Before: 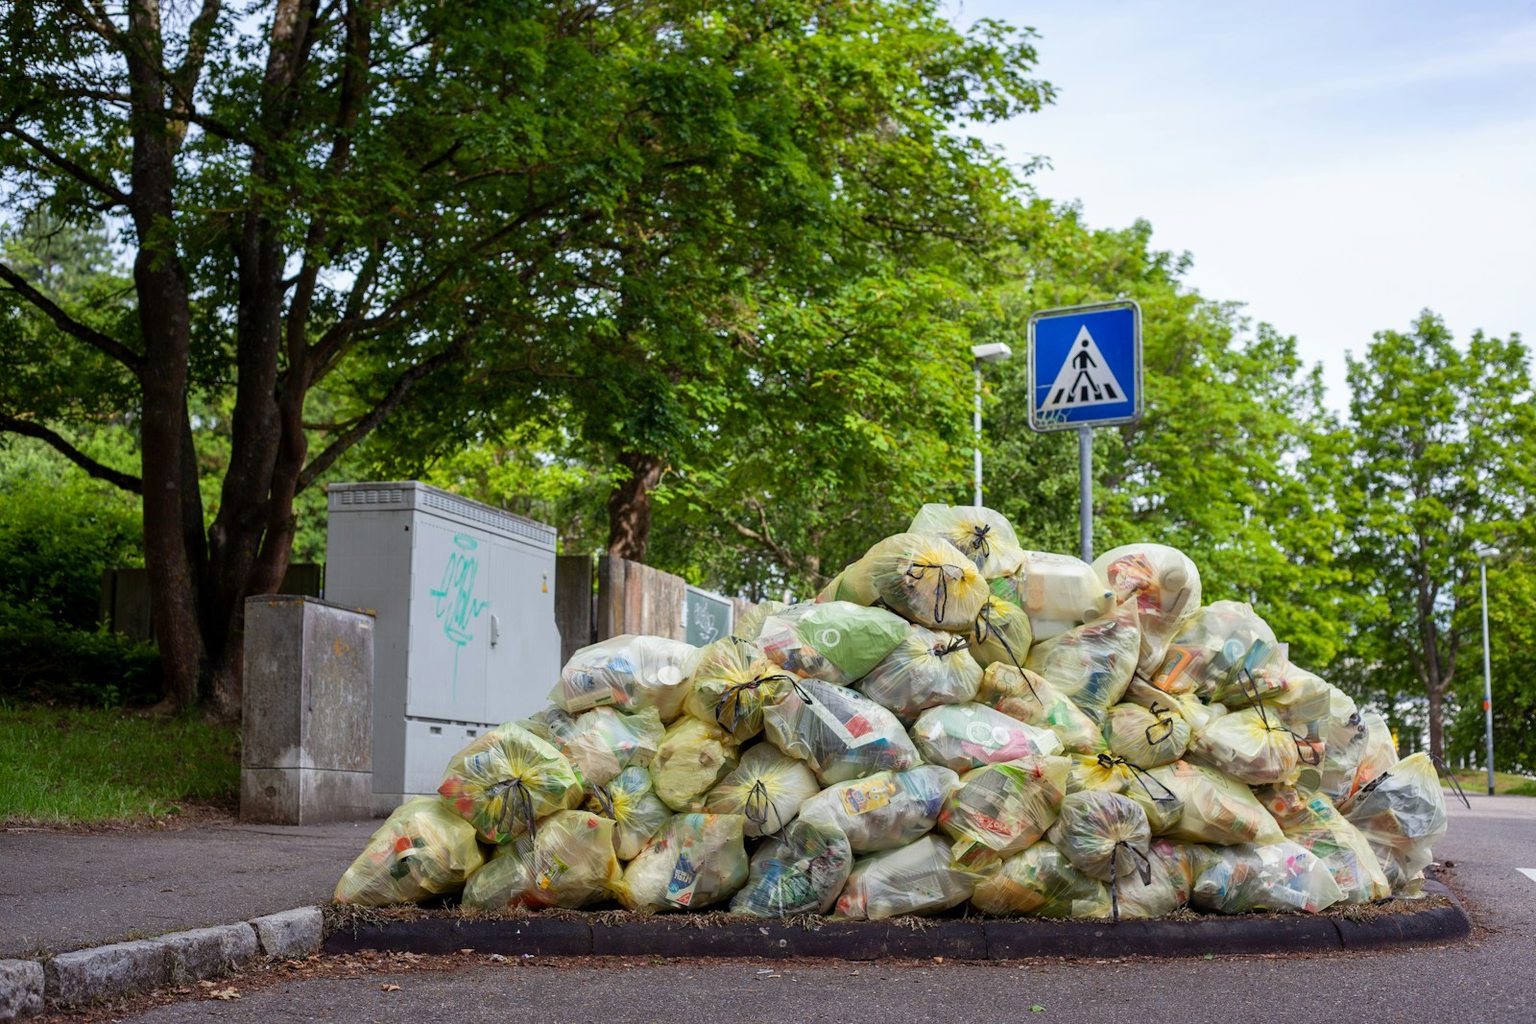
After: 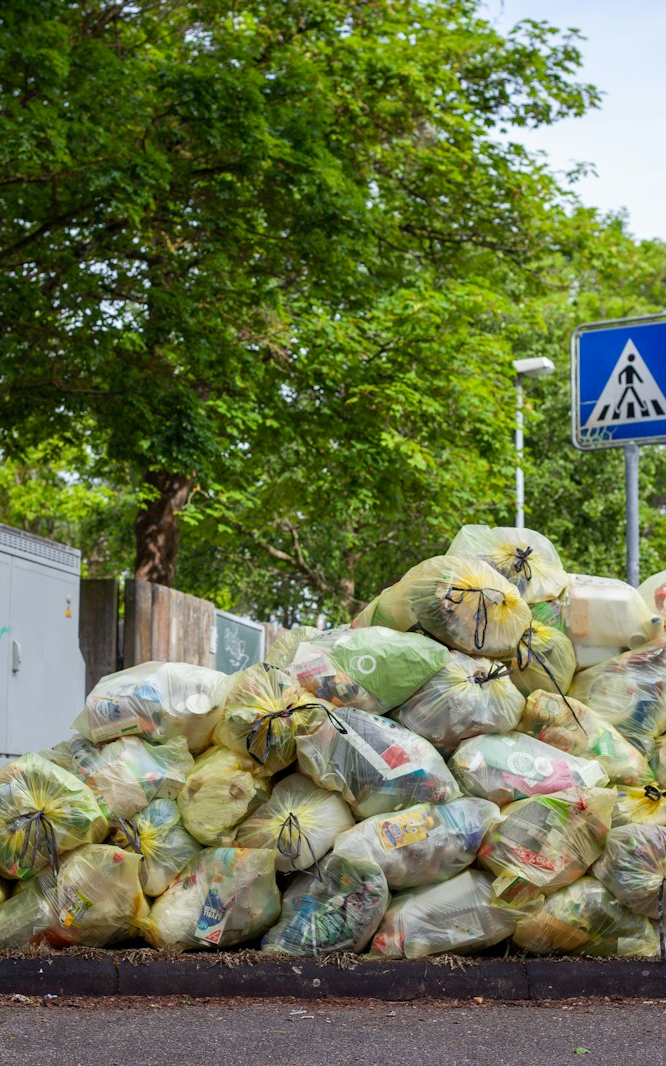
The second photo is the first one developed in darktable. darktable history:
crop: left 31.229%, right 27.105%
white balance: red 1, blue 1
